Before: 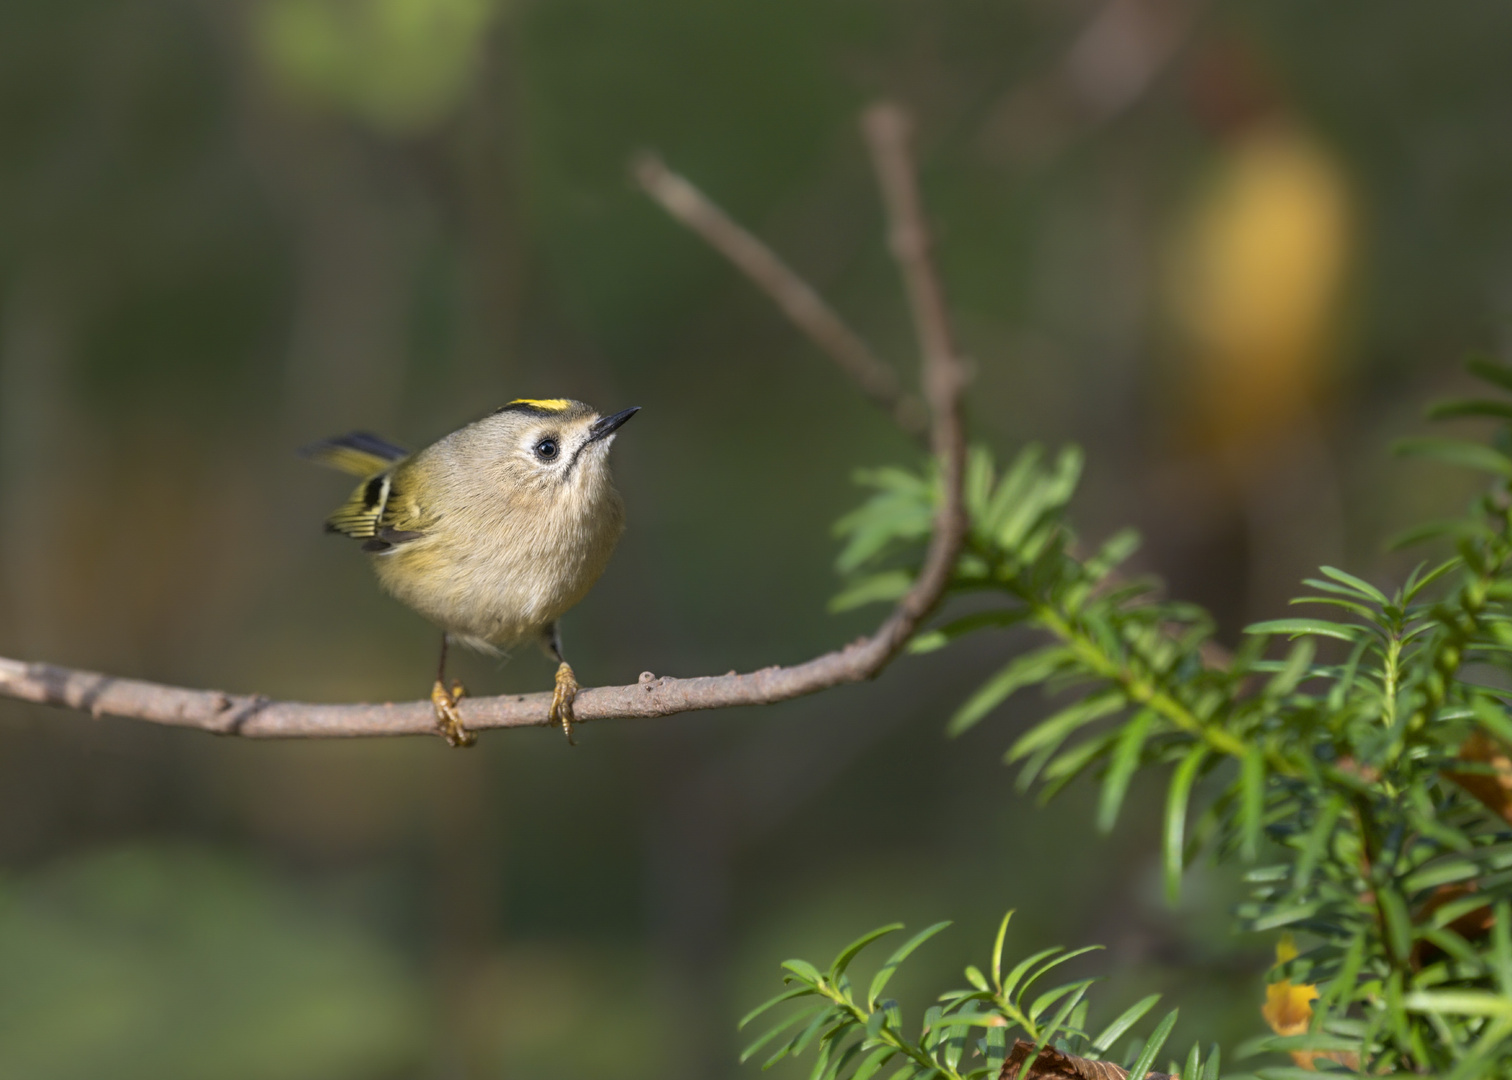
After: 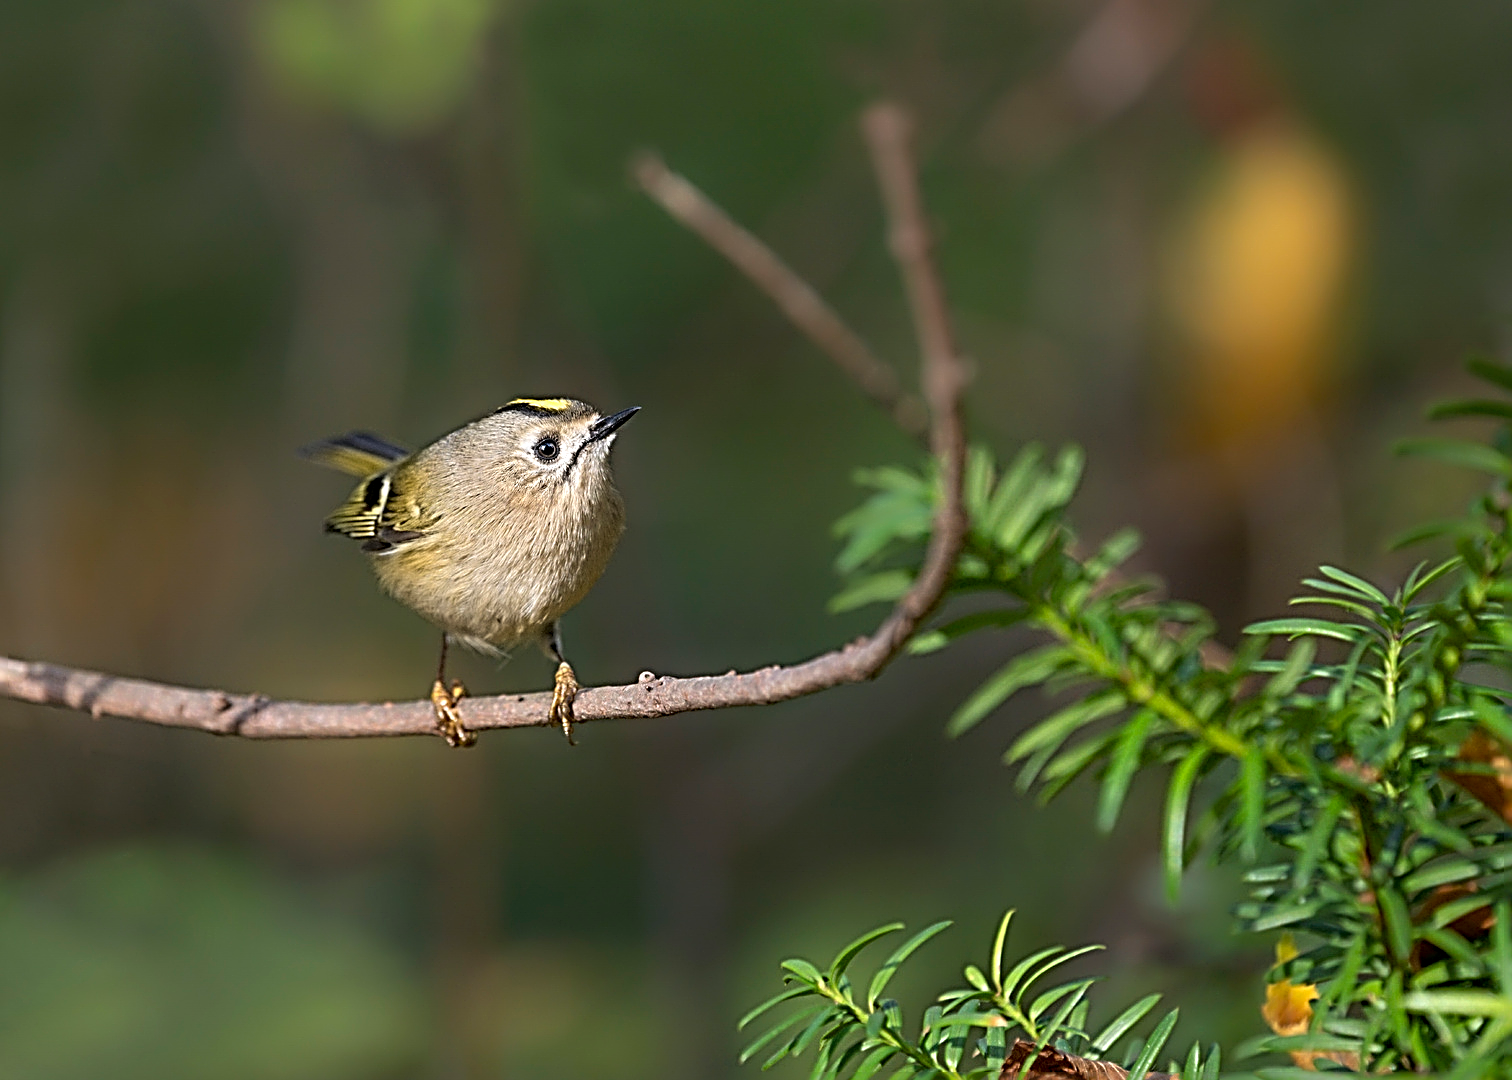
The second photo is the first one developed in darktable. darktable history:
sharpen: radius 3.172, amount 1.739
